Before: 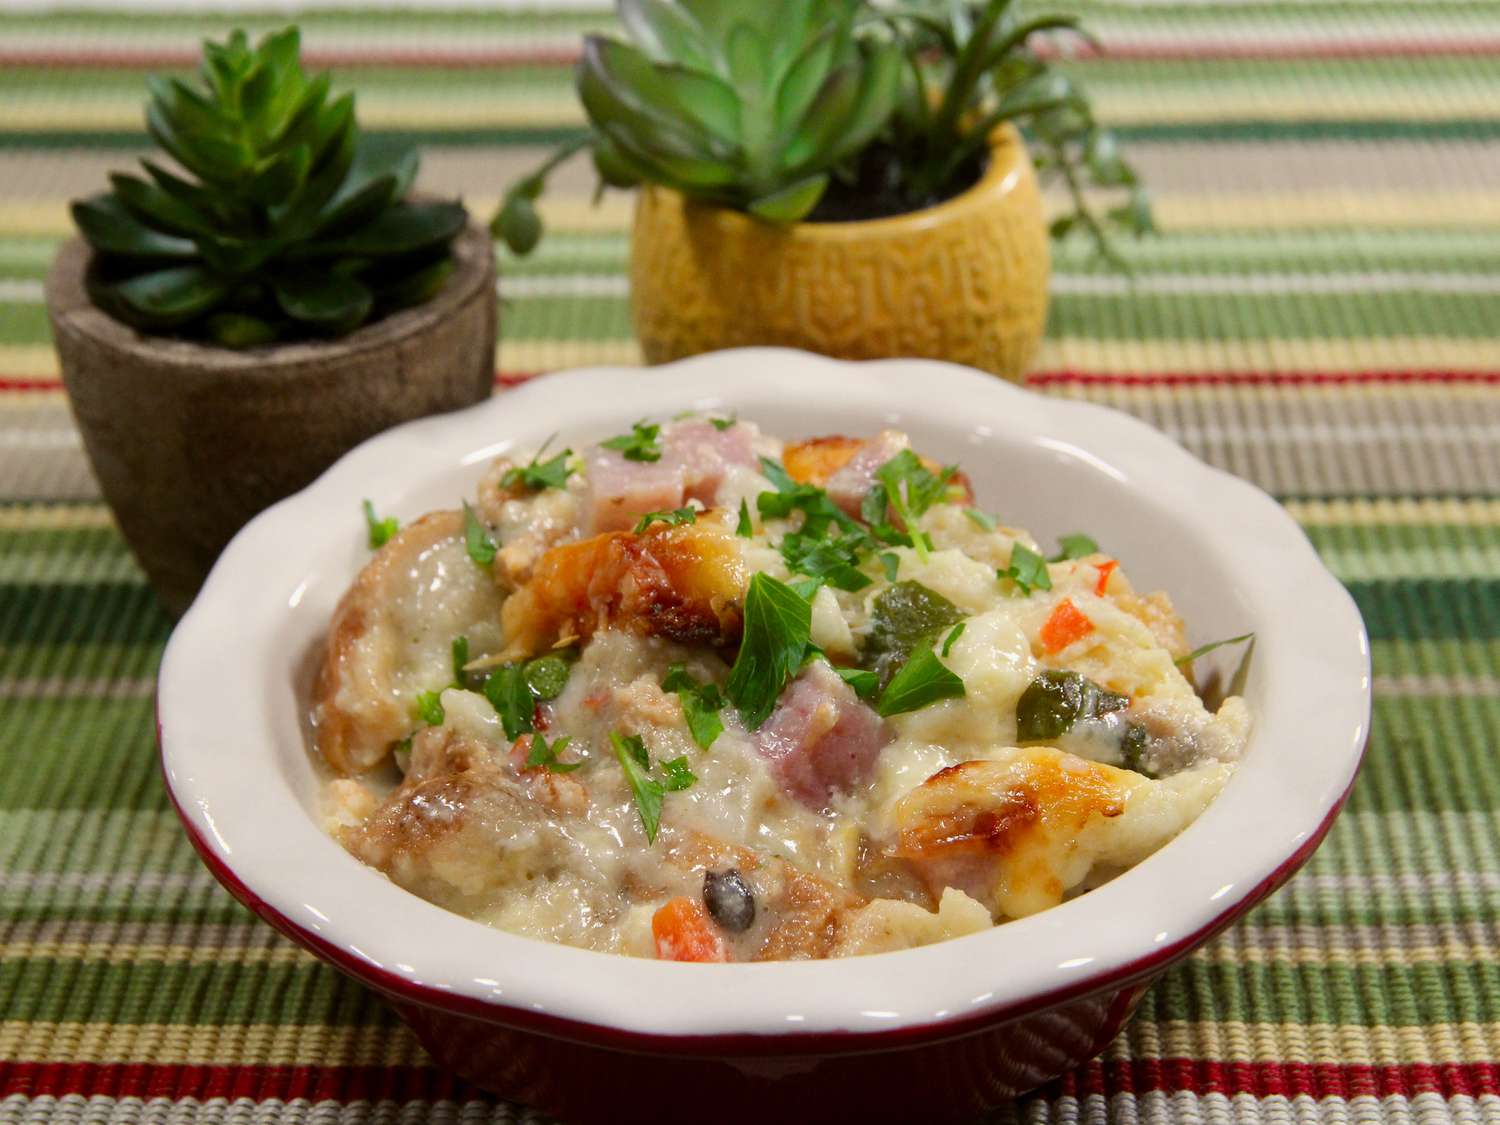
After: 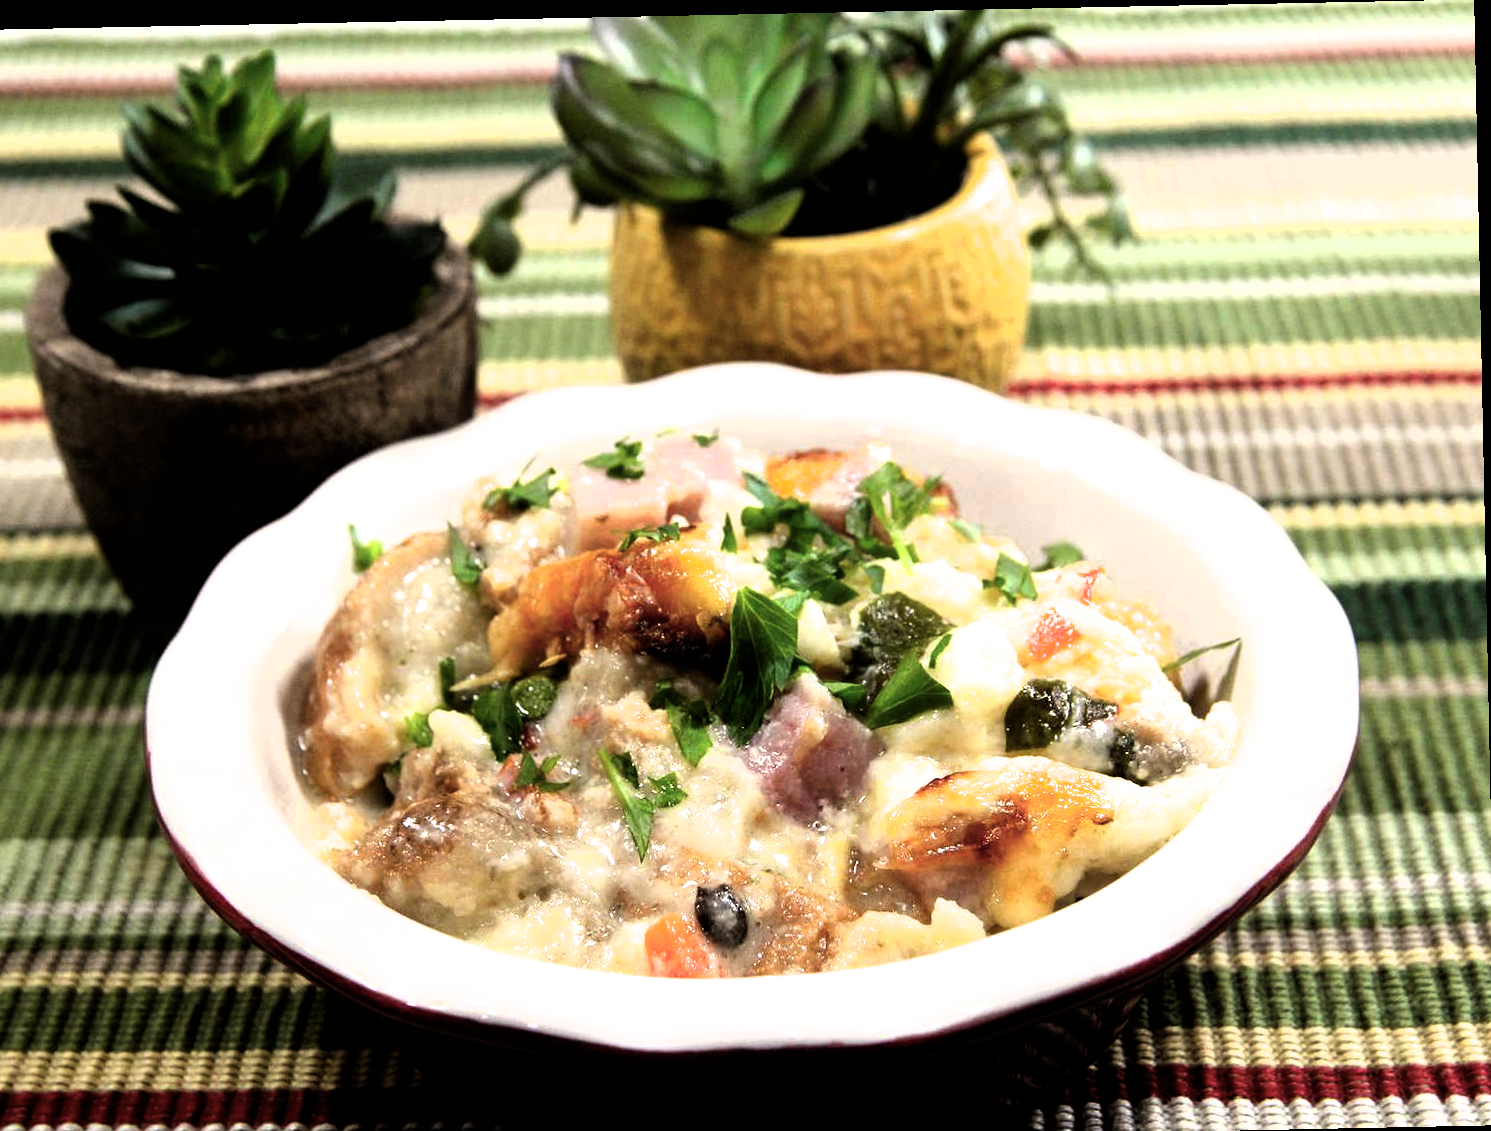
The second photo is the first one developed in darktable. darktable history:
rotate and perspective: rotation -1.17°, automatic cropping off
exposure: exposure 0.2 EV, compensate highlight preservation false
rgb curve: curves: ch0 [(0, 0) (0.078, 0.051) (0.929, 0.956) (1, 1)], compensate middle gray true
crop: left 1.743%, right 0.268%, bottom 2.011%
filmic rgb: black relative exposure -8.2 EV, white relative exposure 2.2 EV, threshold 3 EV, hardness 7.11, latitude 85.74%, contrast 1.696, highlights saturation mix -4%, shadows ↔ highlights balance -2.69%, color science v5 (2021), contrast in shadows safe, contrast in highlights safe, enable highlight reconstruction true
